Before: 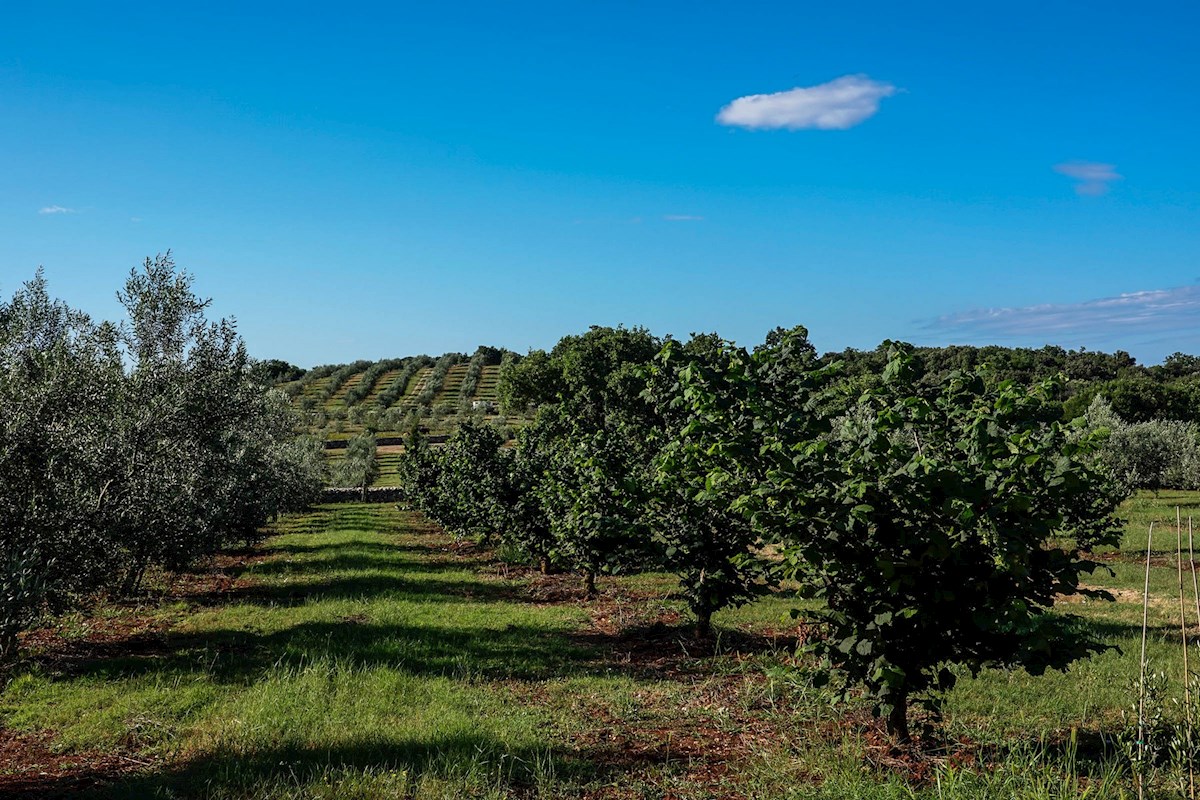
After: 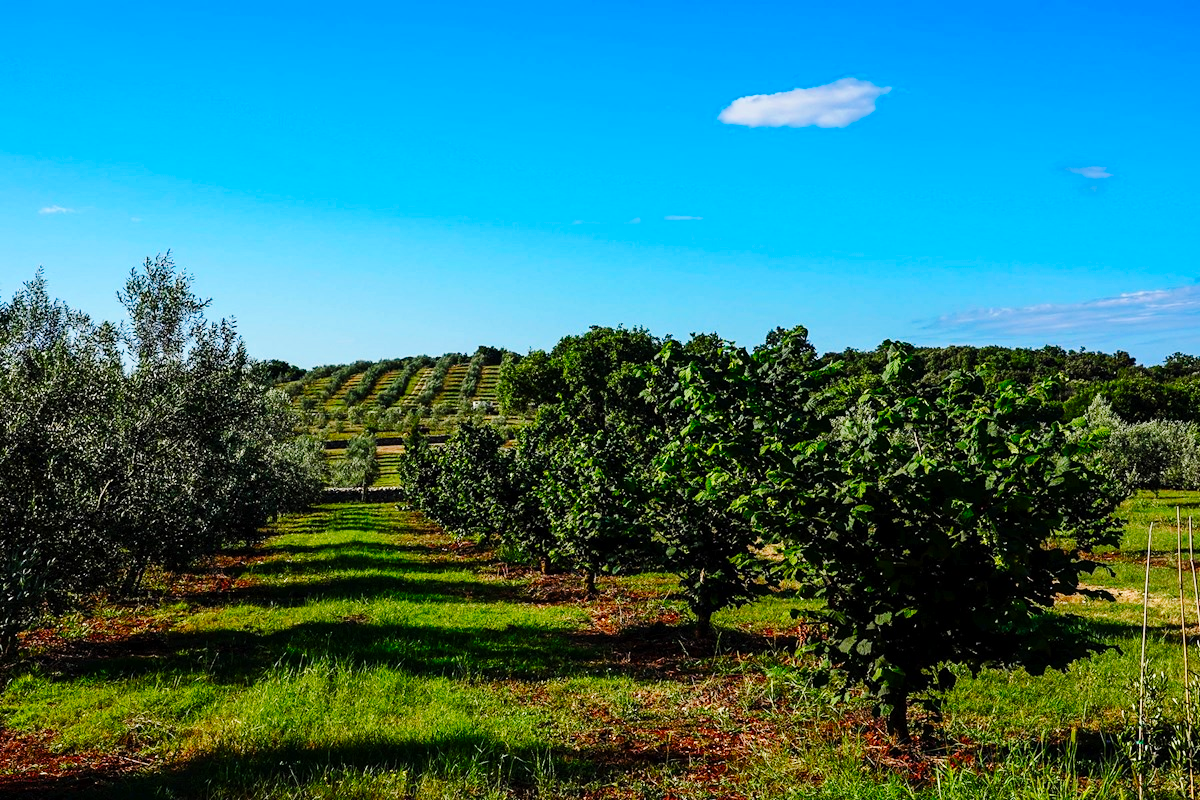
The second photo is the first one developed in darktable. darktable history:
contrast brightness saturation: brightness -0.021, saturation 0.367
base curve: curves: ch0 [(0, 0) (0.036, 0.025) (0.121, 0.166) (0.206, 0.329) (0.605, 0.79) (1, 1)], preserve colors none
